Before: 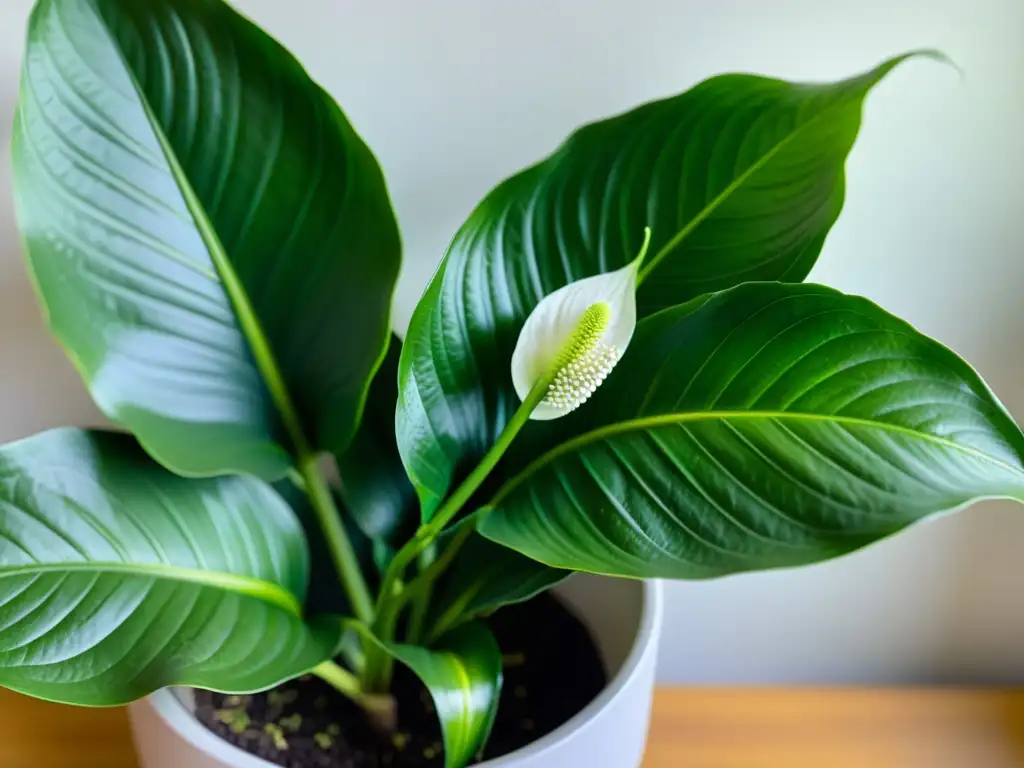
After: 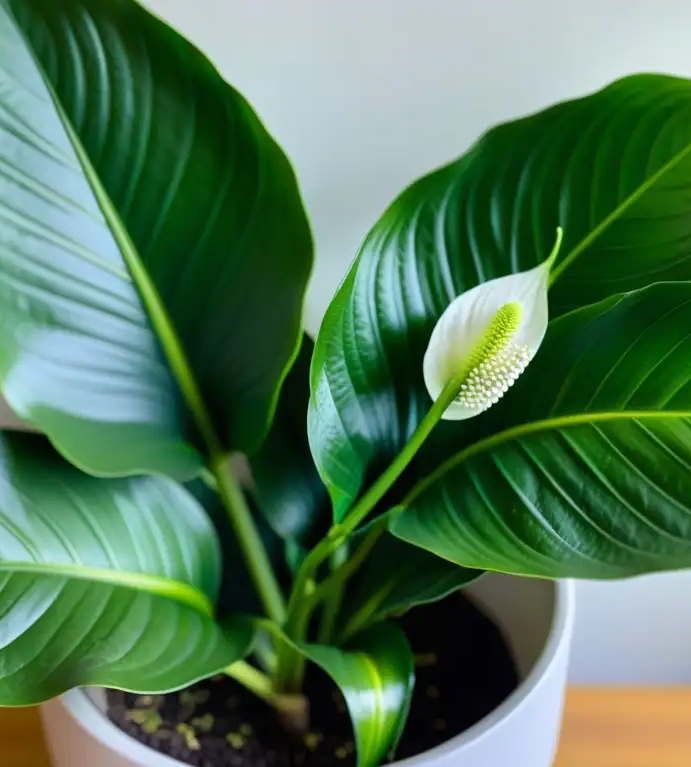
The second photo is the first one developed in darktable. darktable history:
tone equalizer: on, module defaults
crop and rotate: left 8.662%, right 23.822%
